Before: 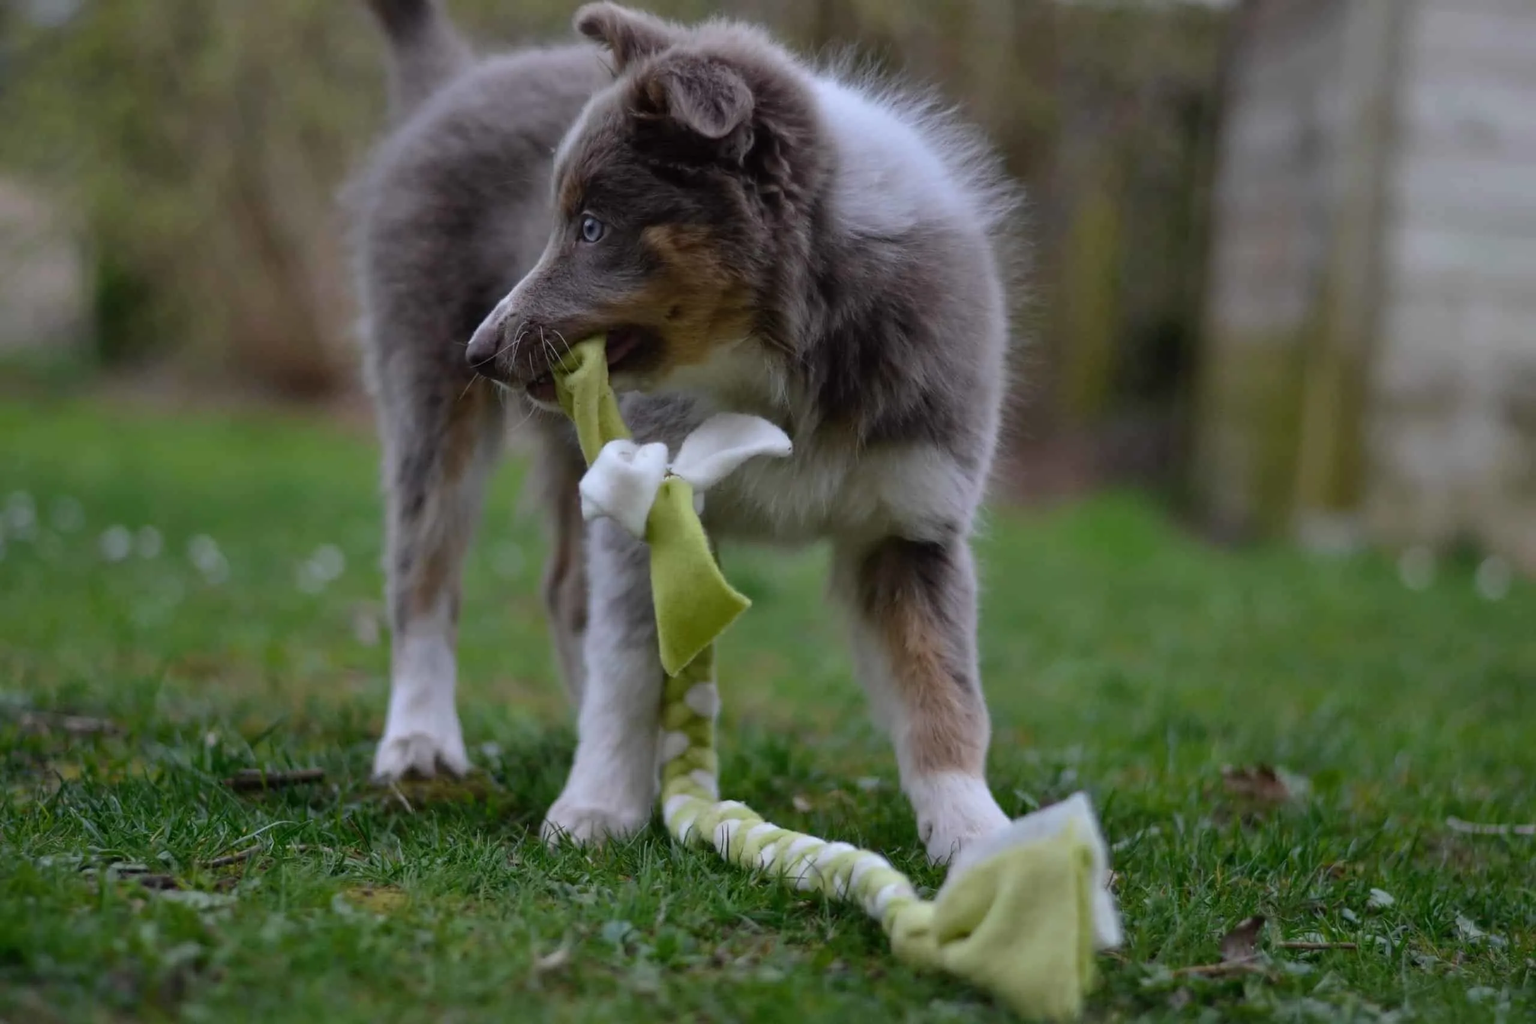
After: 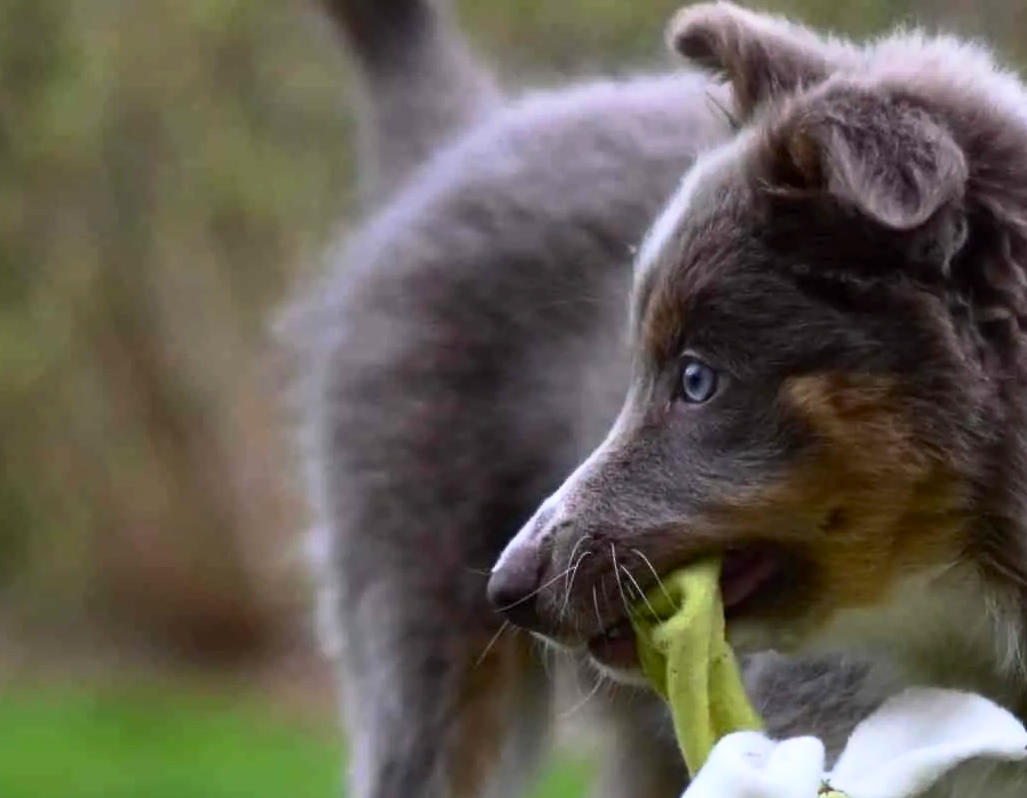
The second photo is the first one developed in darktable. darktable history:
exposure: black level correction 0.001, exposure 0.296 EV, compensate exposure bias true, compensate highlight preservation false
contrast brightness saturation: contrast 0.231, brightness 0.107, saturation 0.288
crop and rotate: left 11.302%, top 0.066%, right 48.58%, bottom 53.146%
base curve: curves: ch0 [(0, 0) (0.257, 0.25) (0.482, 0.586) (0.757, 0.871) (1, 1)], exposure shift 0.572, preserve colors none
